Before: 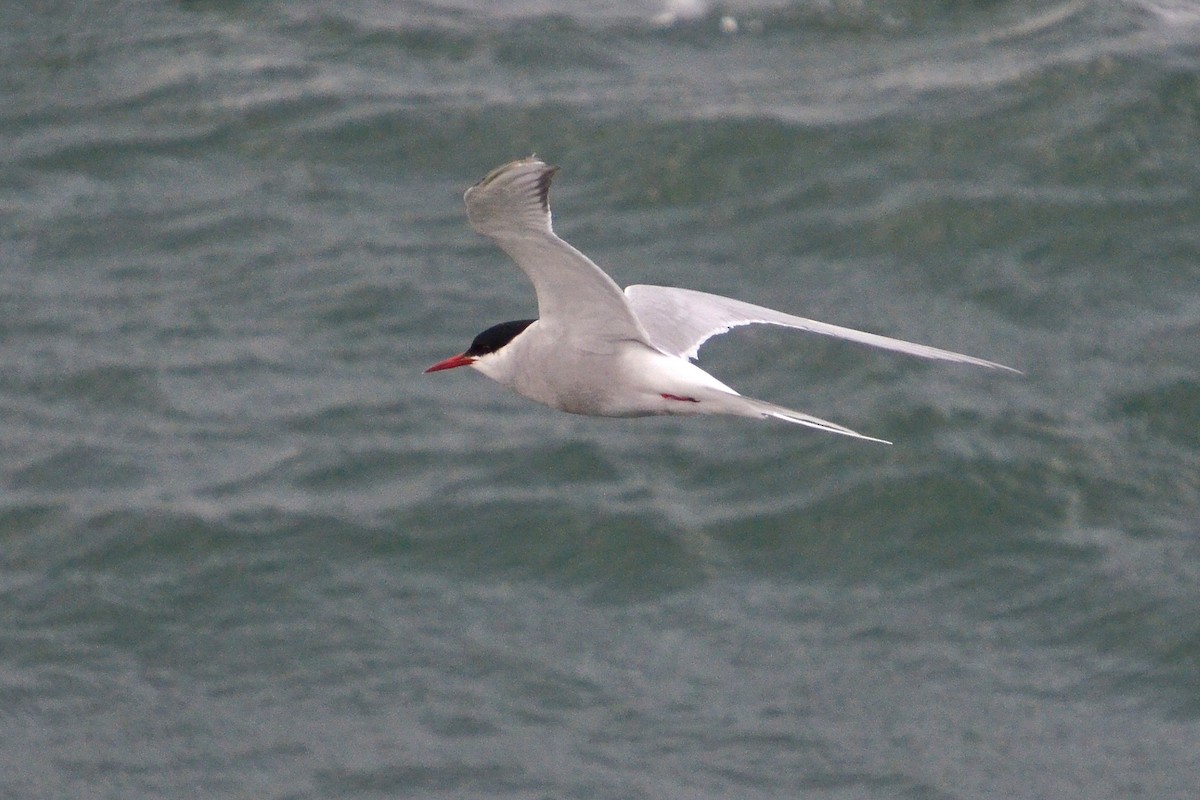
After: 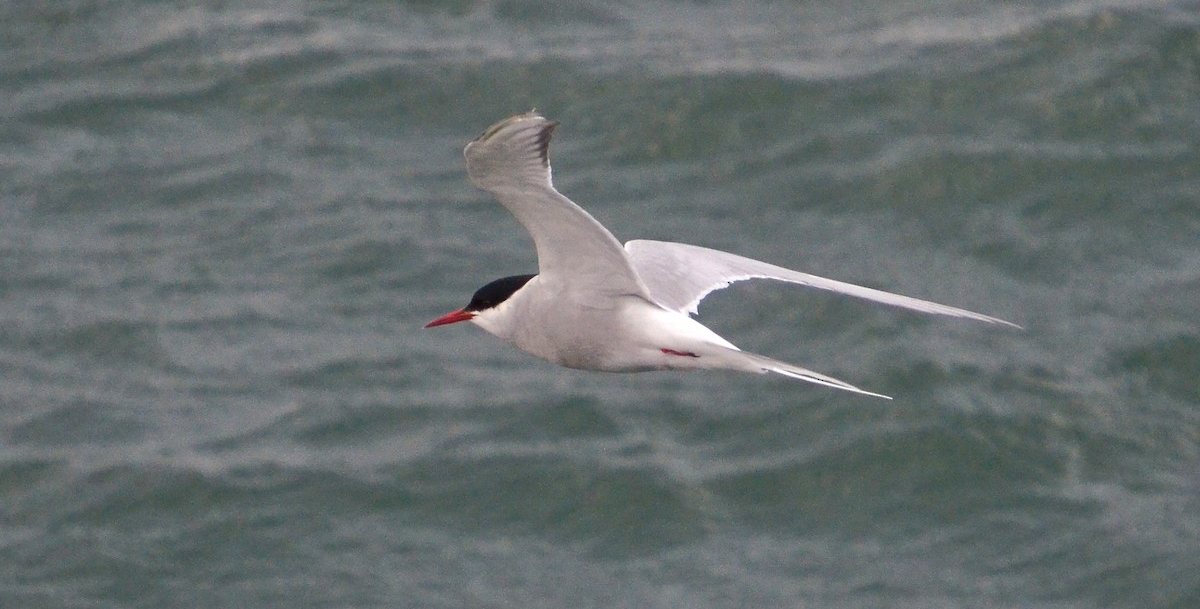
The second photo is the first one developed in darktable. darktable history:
crop: top 5.728%, bottom 18.114%
